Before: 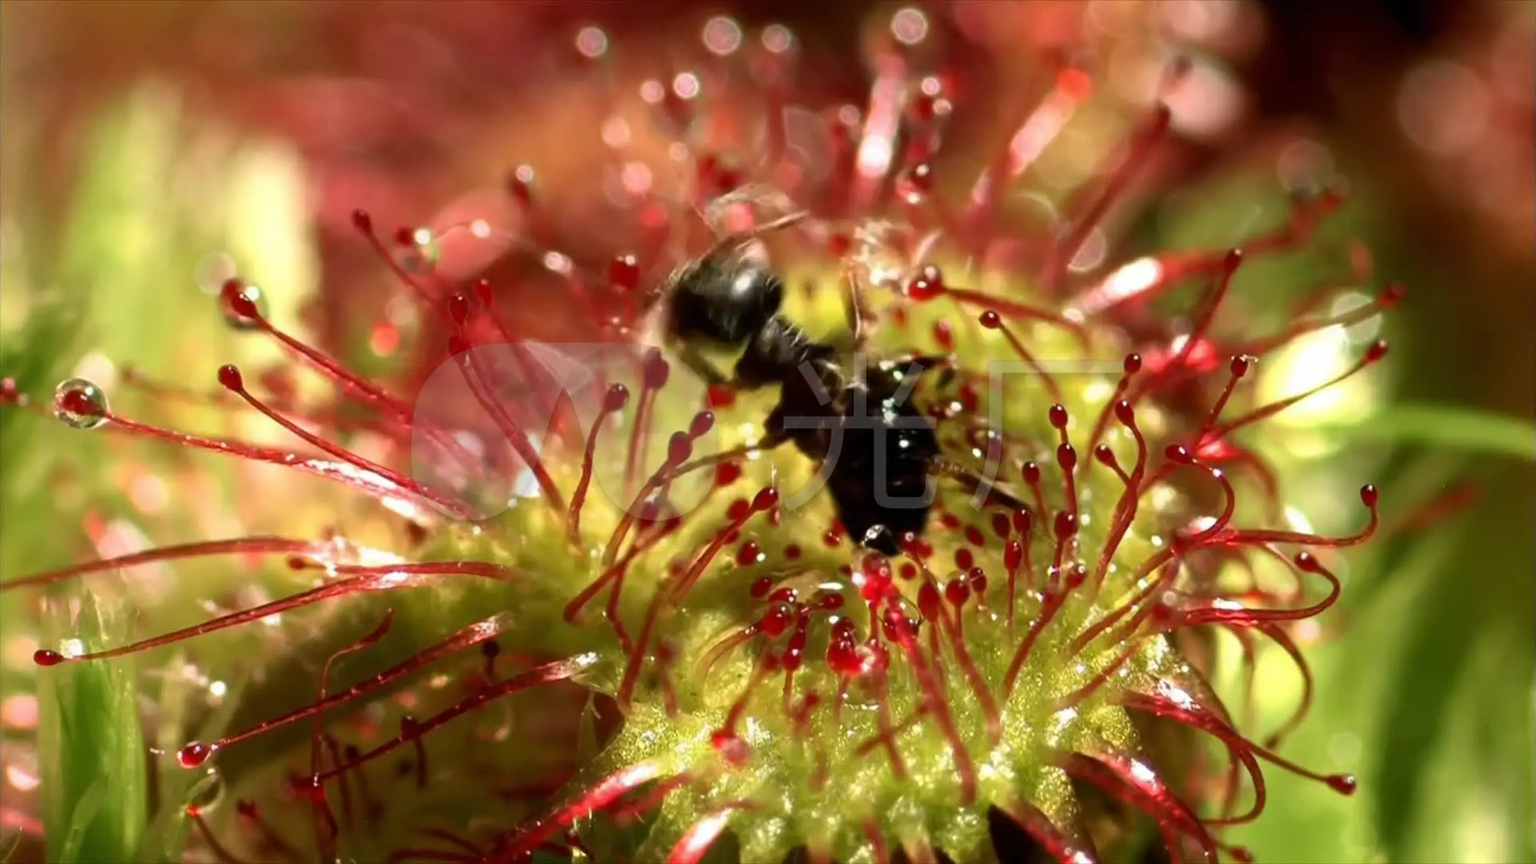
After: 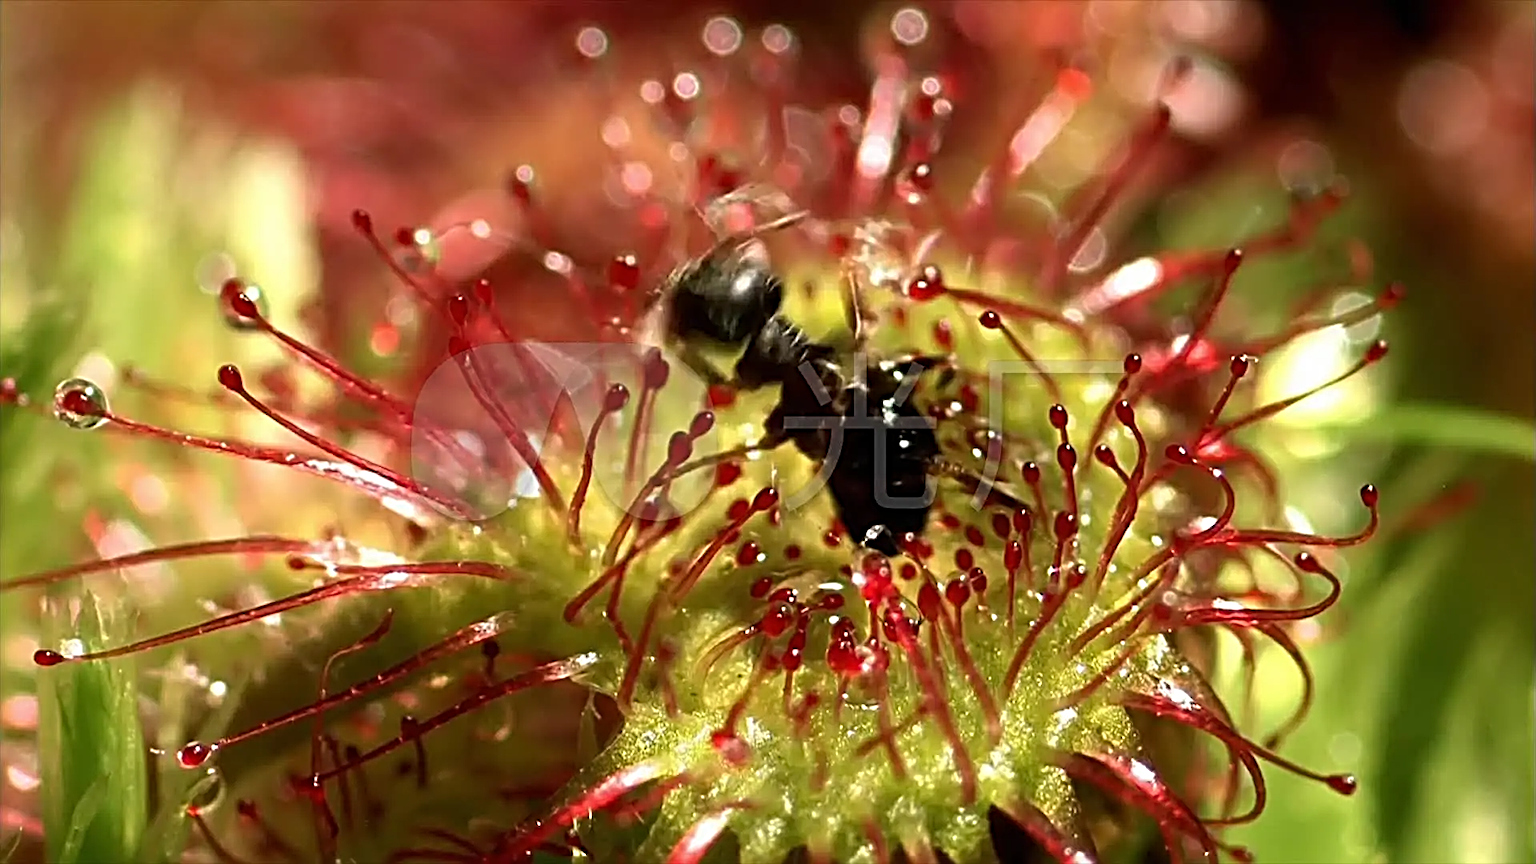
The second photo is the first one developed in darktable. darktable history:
sharpen: radius 3.671, amount 0.943
